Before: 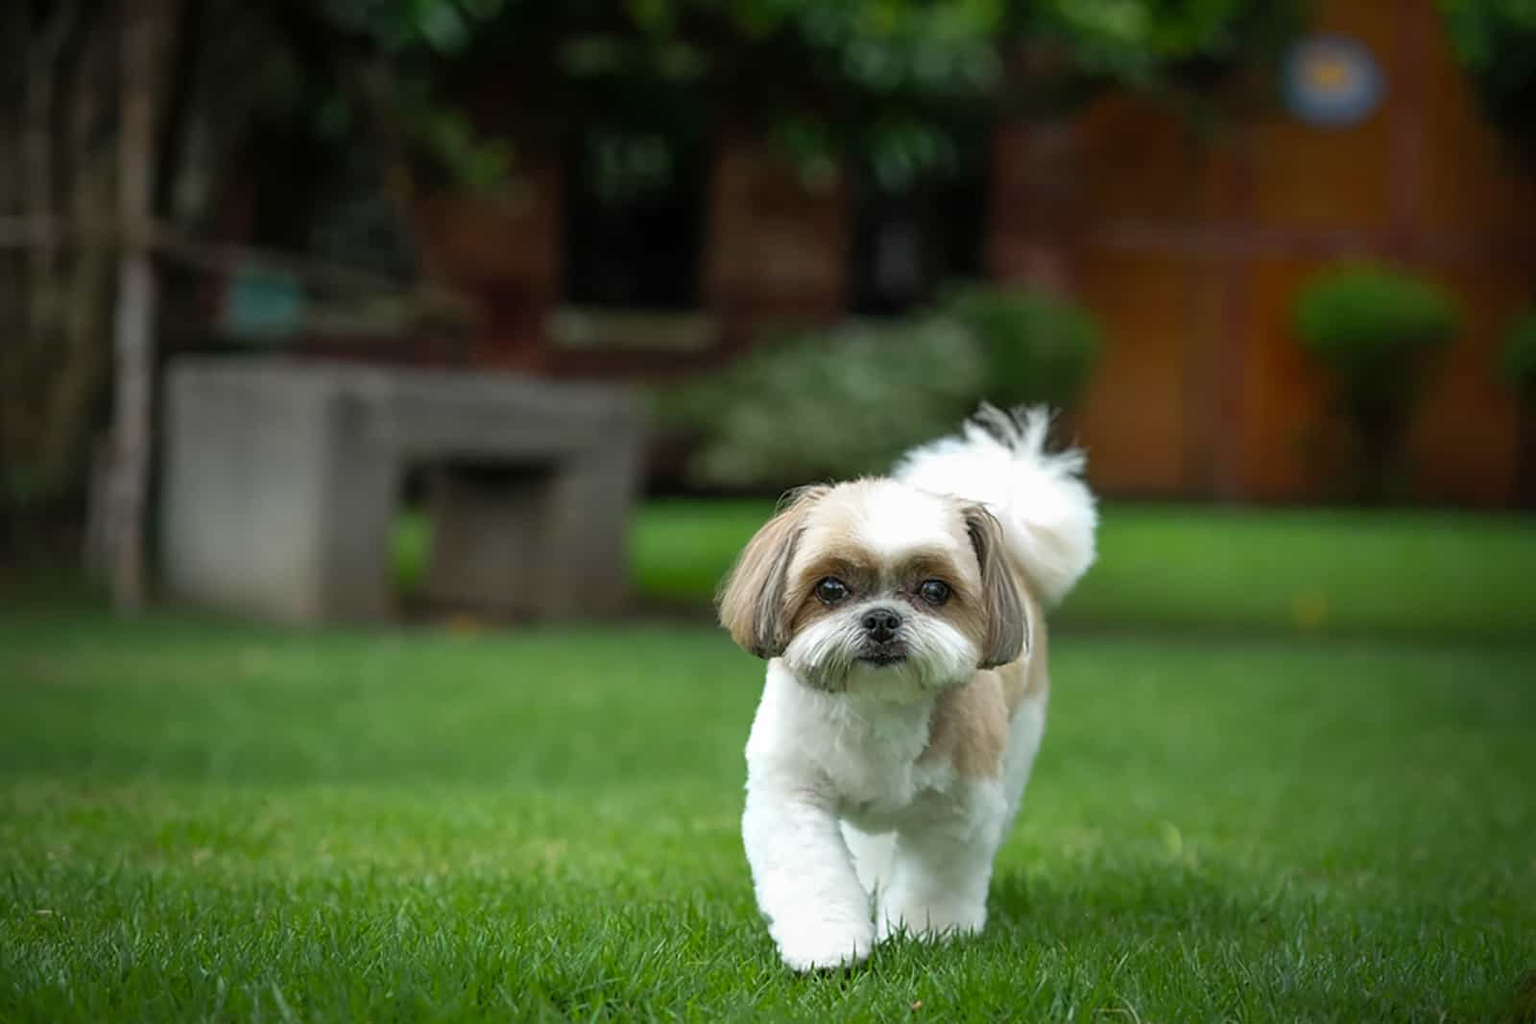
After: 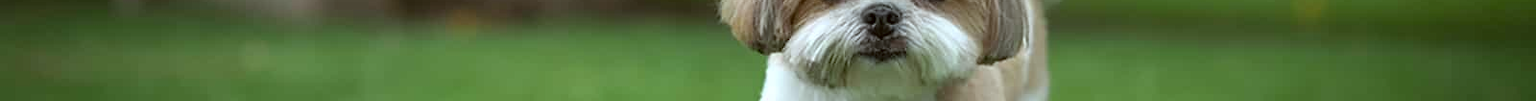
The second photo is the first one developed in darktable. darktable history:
crop and rotate: top 59.084%, bottom 30.916%
color correction: highlights a* -3.28, highlights b* -6.24, shadows a* 3.1, shadows b* 5.19
